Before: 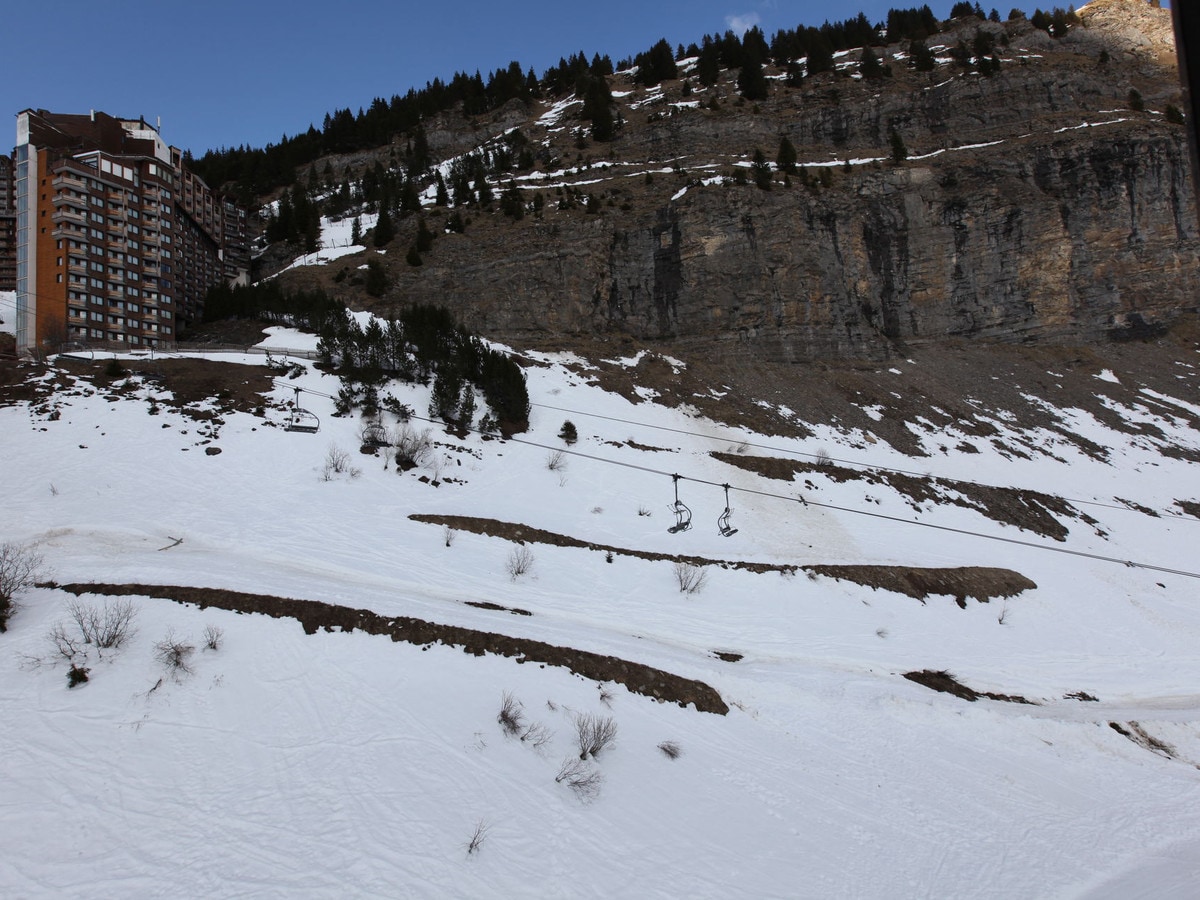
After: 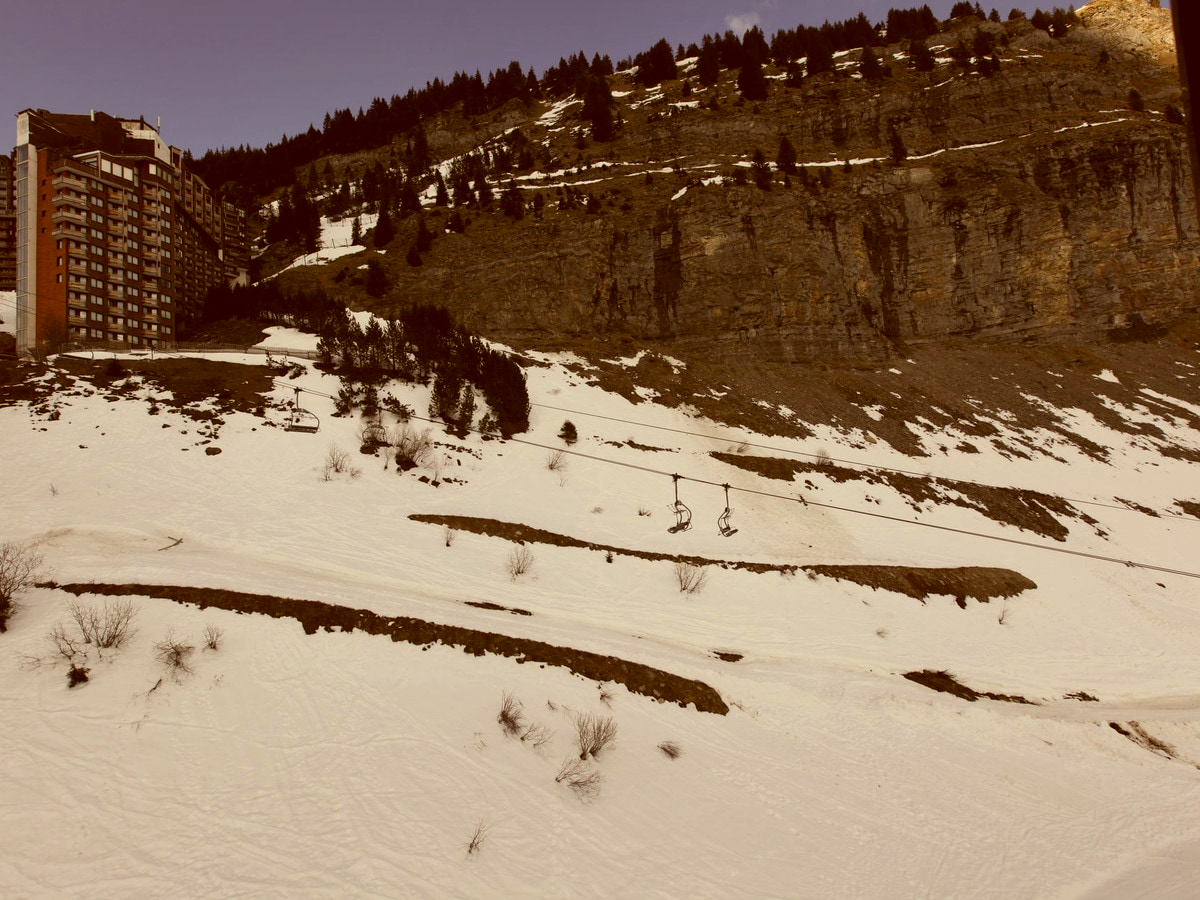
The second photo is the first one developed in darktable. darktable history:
color correction: highlights a* 1.24, highlights b* 23.64, shadows a* 15.67, shadows b* 24.96
